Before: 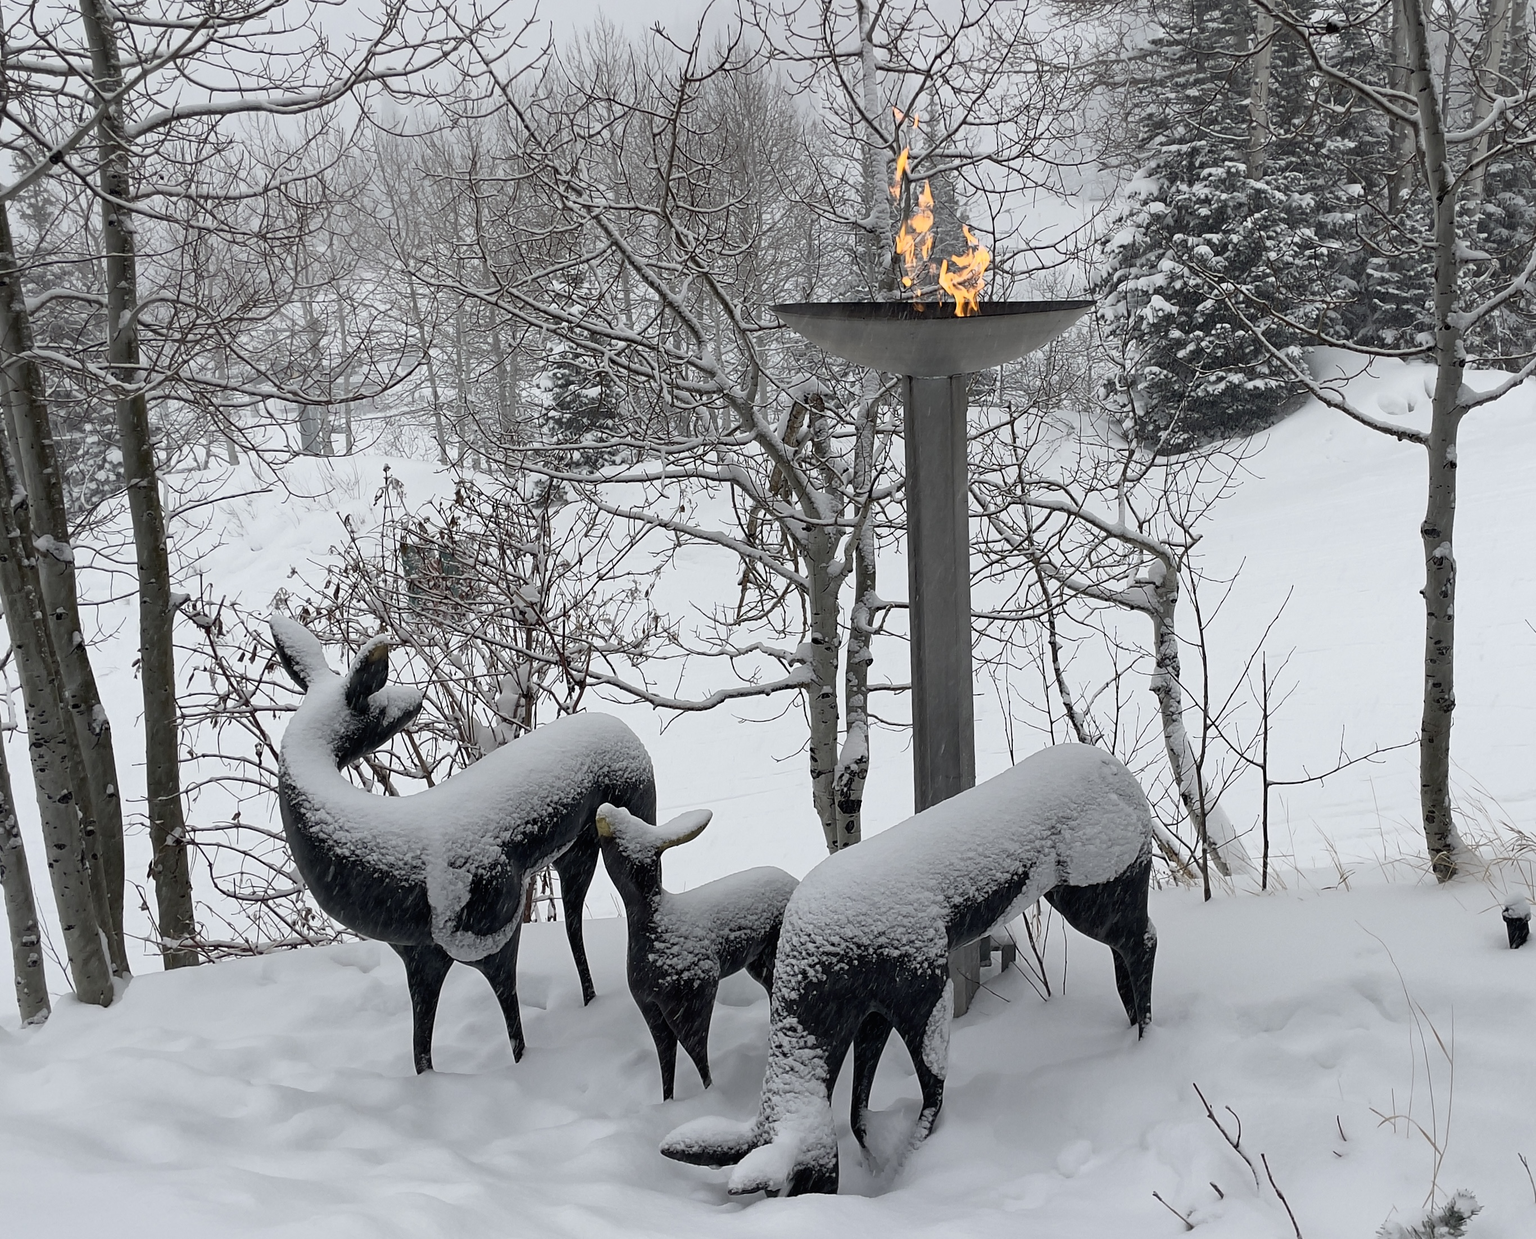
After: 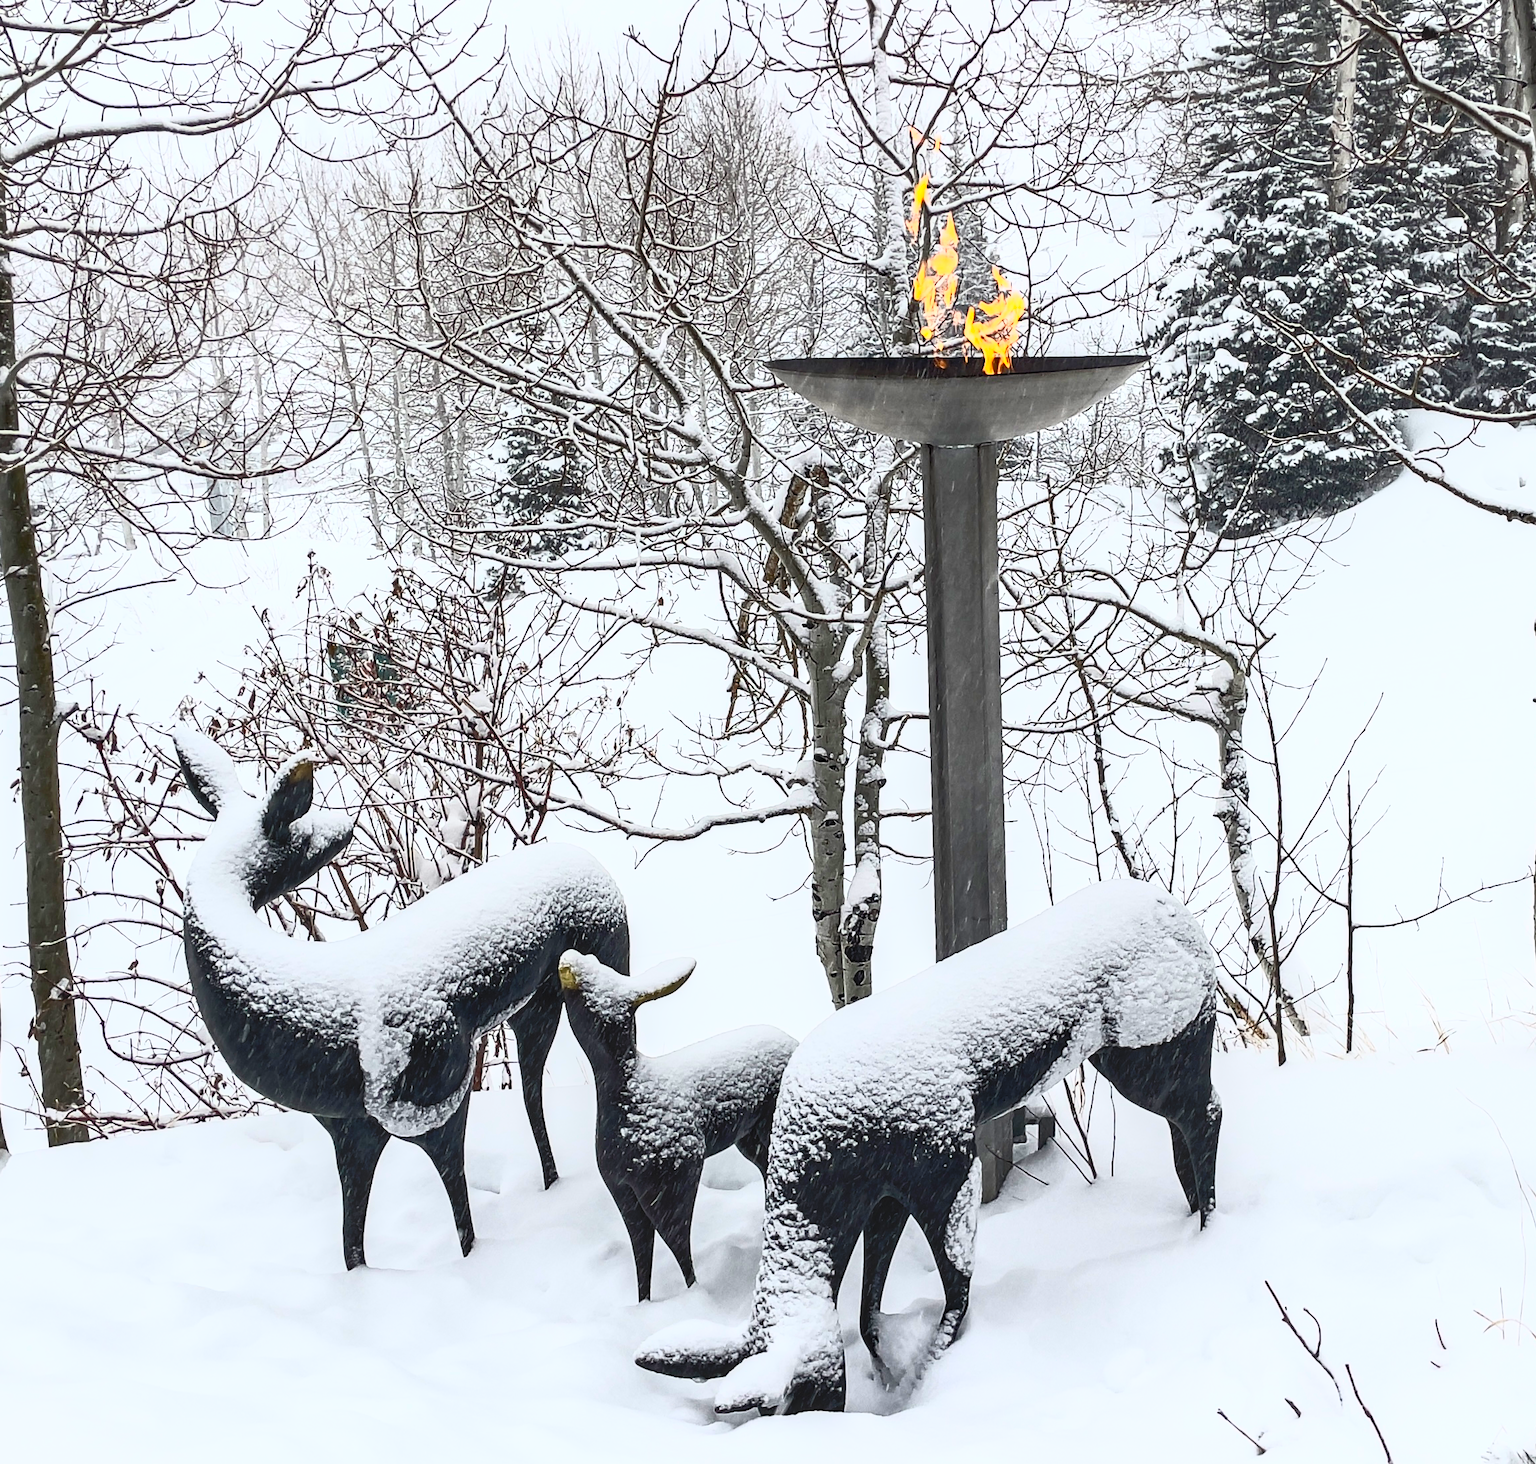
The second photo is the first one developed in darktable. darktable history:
crop: left 8.057%, right 7.38%
contrast brightness saturation: contrast 0.818, brightness 0.61, saturation 0.589
local contrast: on, module defaults
